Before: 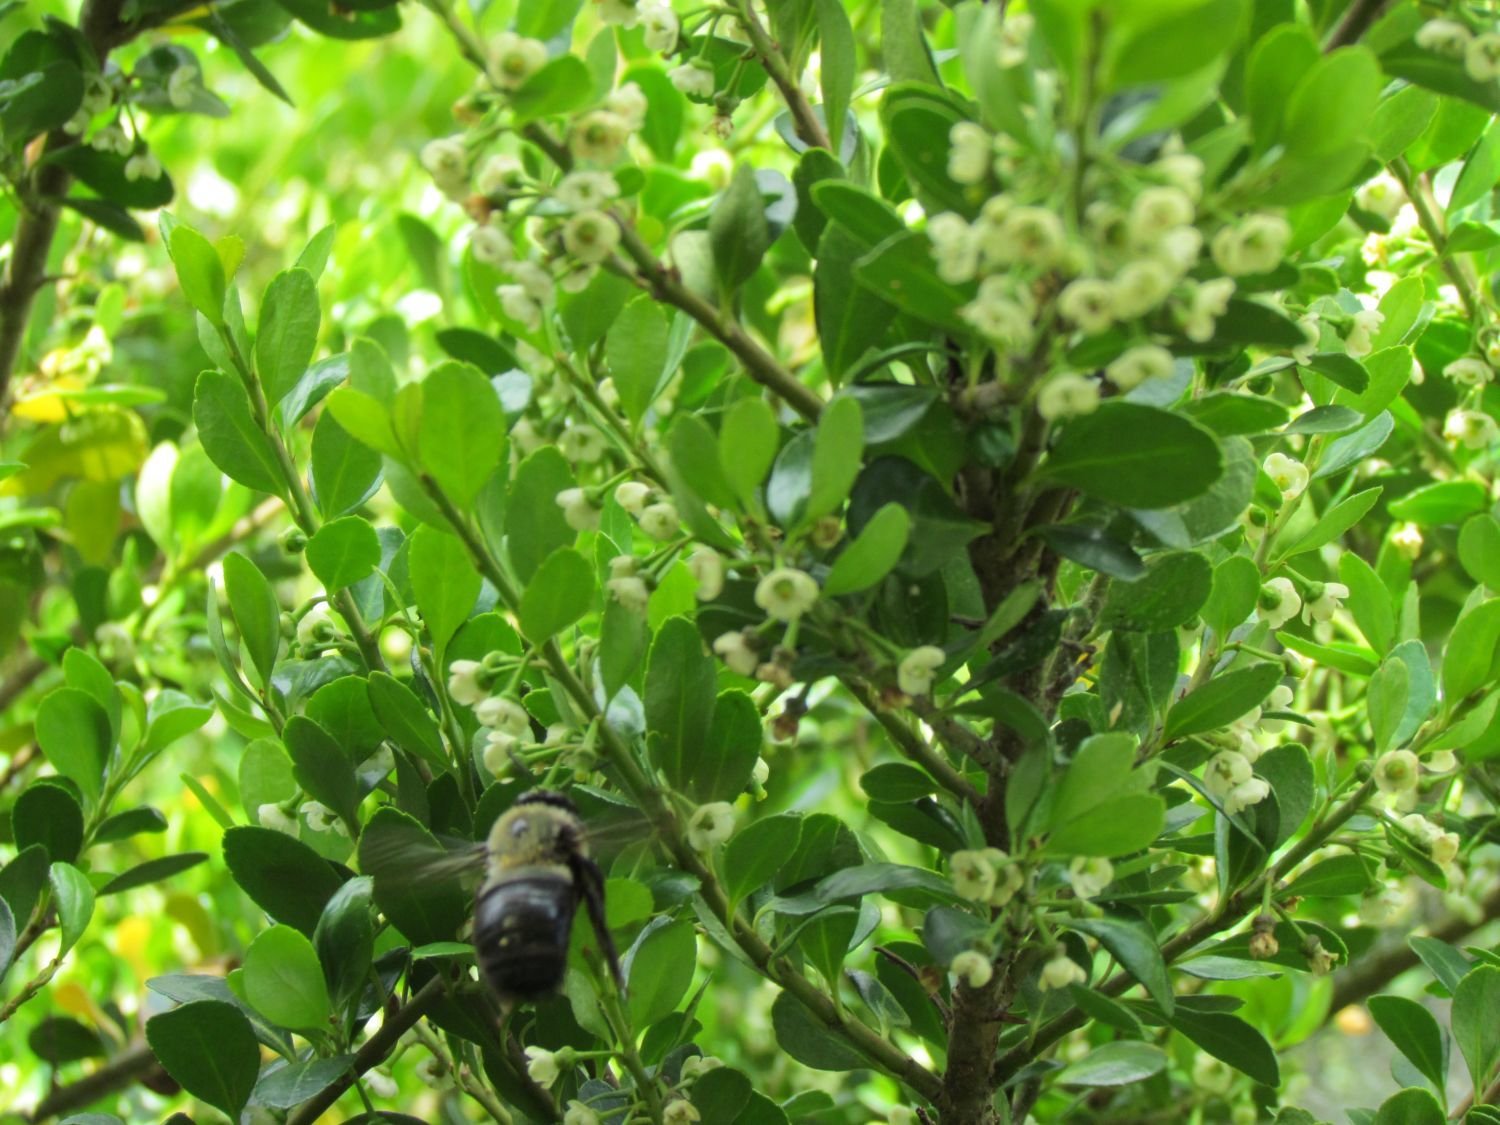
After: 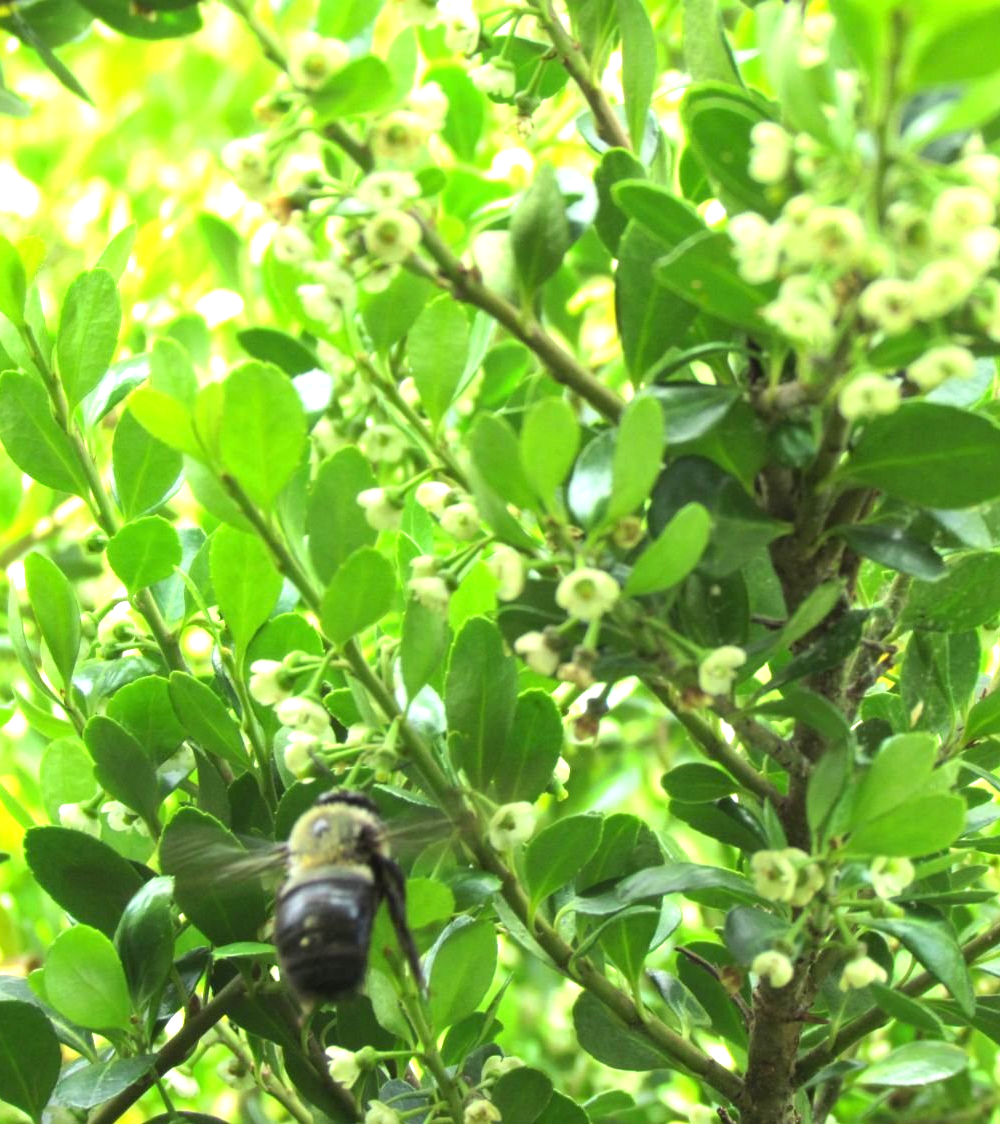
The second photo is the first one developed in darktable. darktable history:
crop and rotate: left 13.385%, right 19.932%
exposure: black level correction 0, exposure 1.103 EV, compensate exposure bias true, compensate highlight preservation false
